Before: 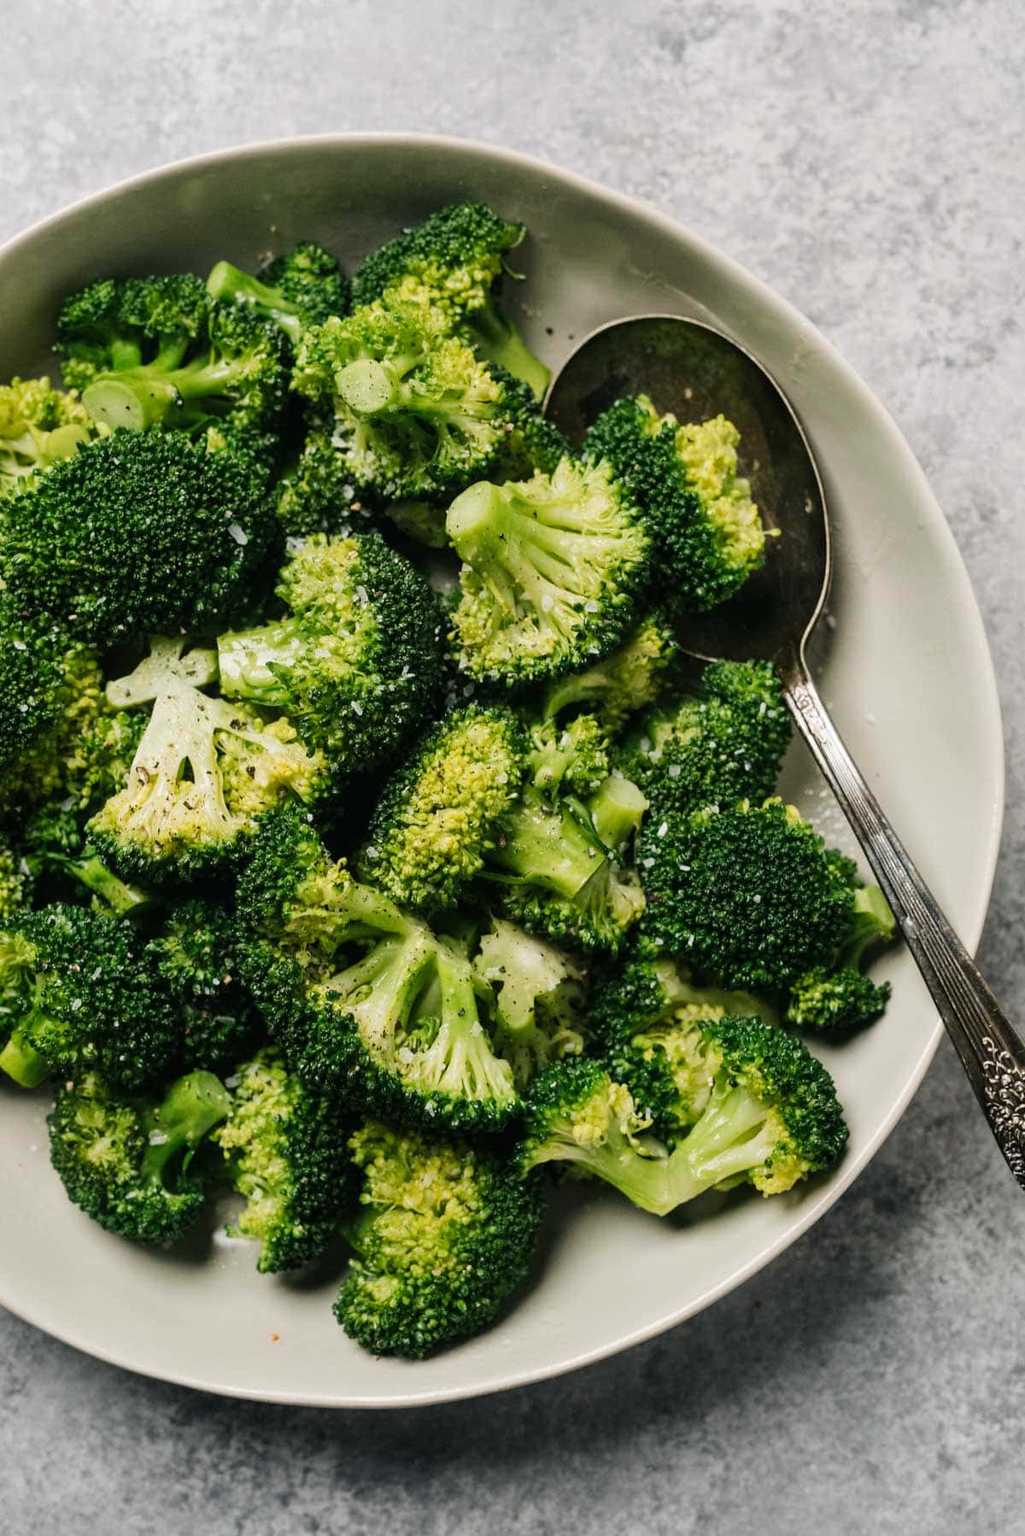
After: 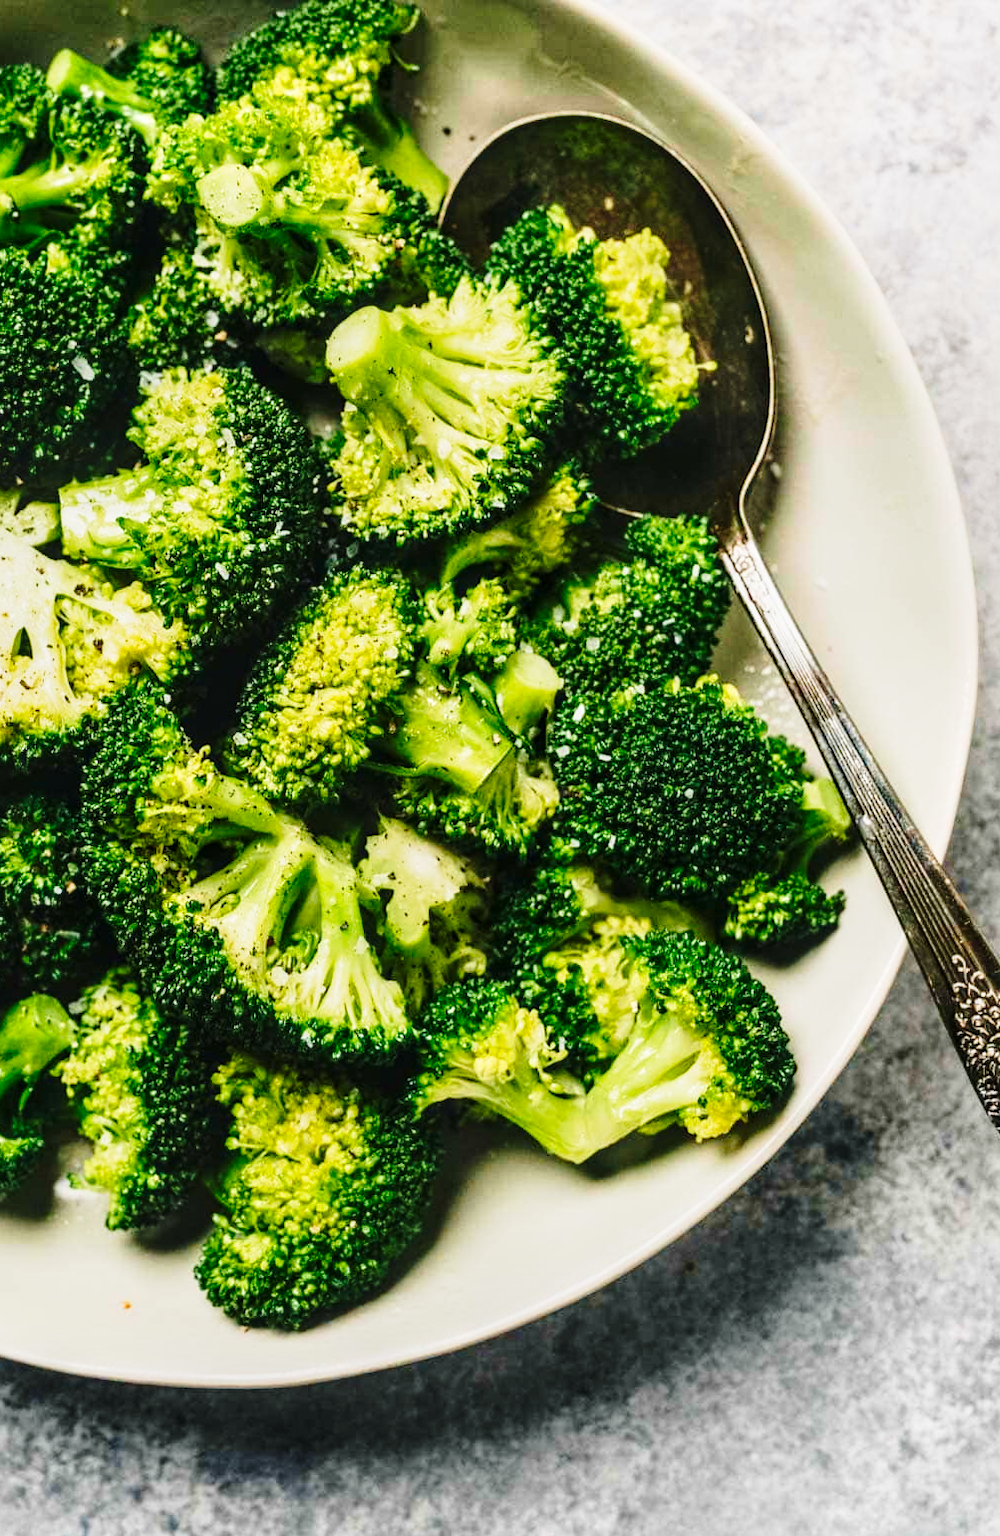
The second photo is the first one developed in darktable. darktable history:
contrast brightness saturation: contrast 0.08, saturation 0.2
crop: left 16.315%, top 14.246%
velvia: on, module defaults
local contrast: on, module defaults
base curve: curves: ch0 [(0, 0) (0.028, 0.03) (0.121, 0.232) (0.46, 0.748) (0.859, 0.968) (1, 1)], preserve colors none
